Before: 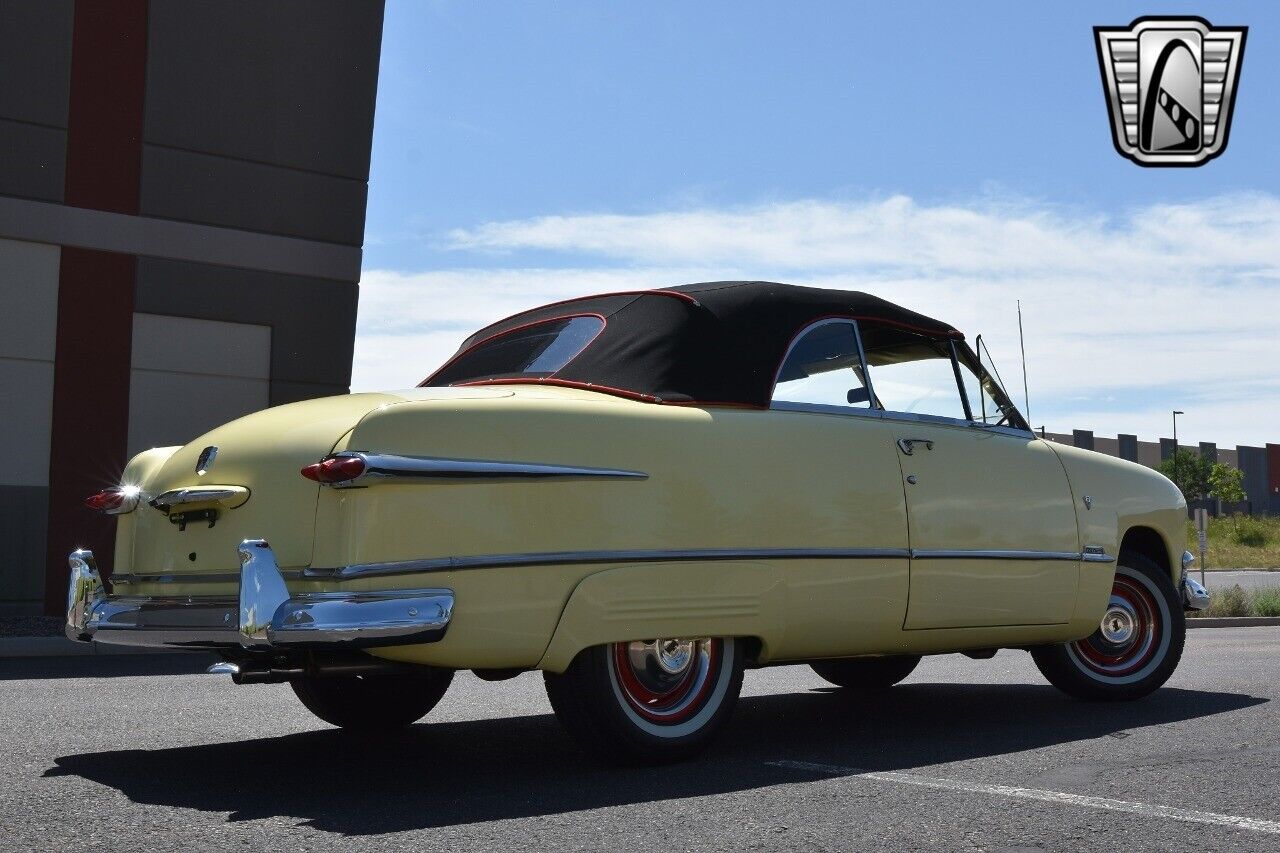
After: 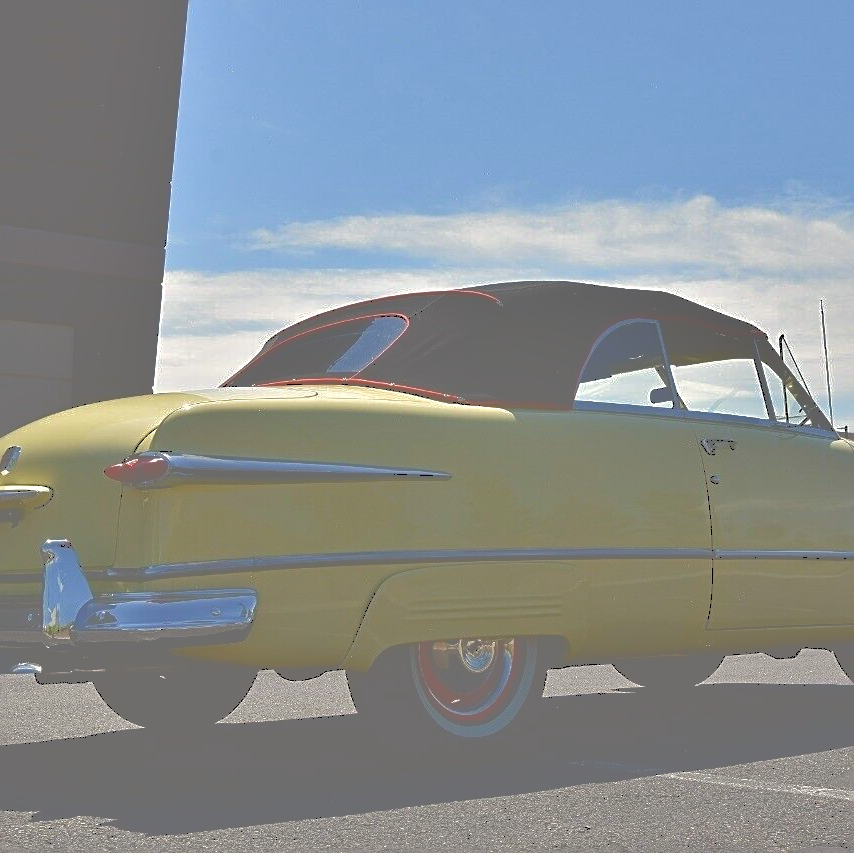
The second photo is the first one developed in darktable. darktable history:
crop and rotate: left 15.423%, right 17.853%
haze removal: compatibility mode true, adaptive false
shadows and highlights: soften with gaussian
tone curve: curves: ch0 [(0, 0) (0.003, 0.464) (0.011, 0.464) (0.025, 0.464) (0.044, 0.464) (0.069, 0.464) (0.1, 0.463) (0.136, 0.463) (0.177, 0.464) (0.224, 0.469) (0.277, 0.482) (0.335, 0.501) (0.399, 0.53) (0.468, 0.567) (0.543, 0.61) (0.623, 0.663) (0.709, 0.718) (0.801, 0.779) (0.898, 0.842) (1, 1)], color space Lab, independent channels, preserve colors none
color calibration: x 0.336, y 0.35, temperature 5420.94 K
exposure: black level correction -0.015, compensate highlight preservation false
sharpen: amount 0.588
